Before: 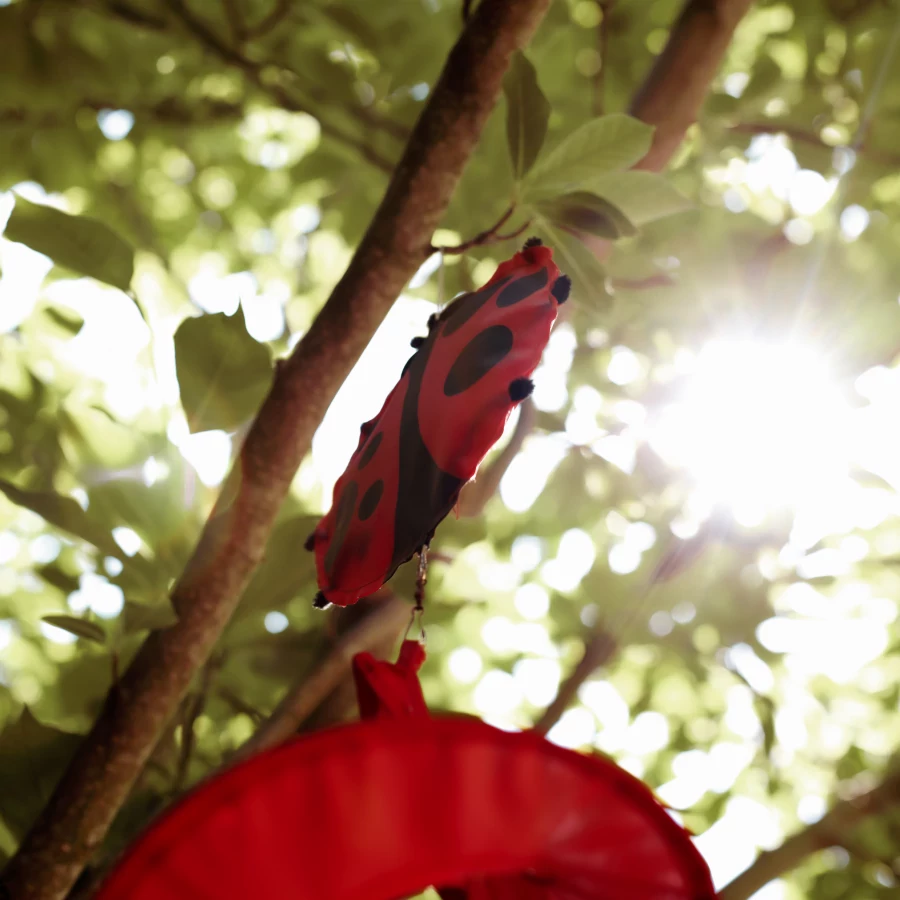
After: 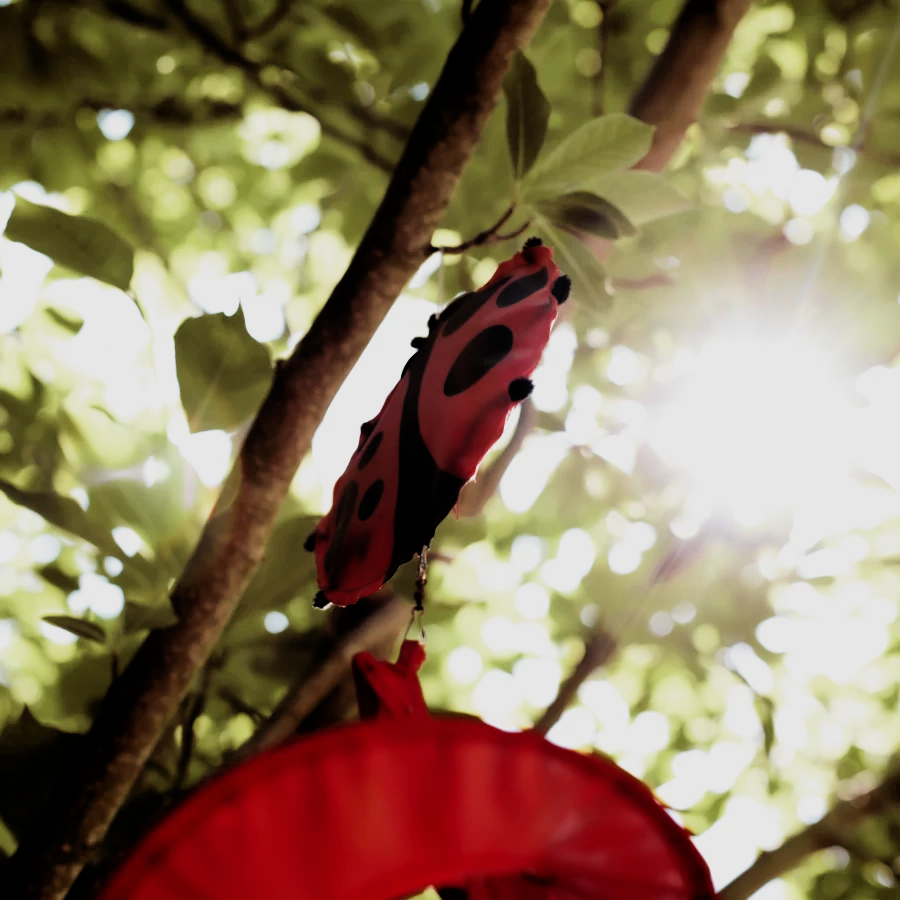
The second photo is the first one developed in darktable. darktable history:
filmic rgb: black relative exposure -5.14 EV, white relative exposure 3.99 EV, hardness 2.89, contrast 1.41, highlights saturation mix -30.77%, iterations of high-quality reconstruction 0
